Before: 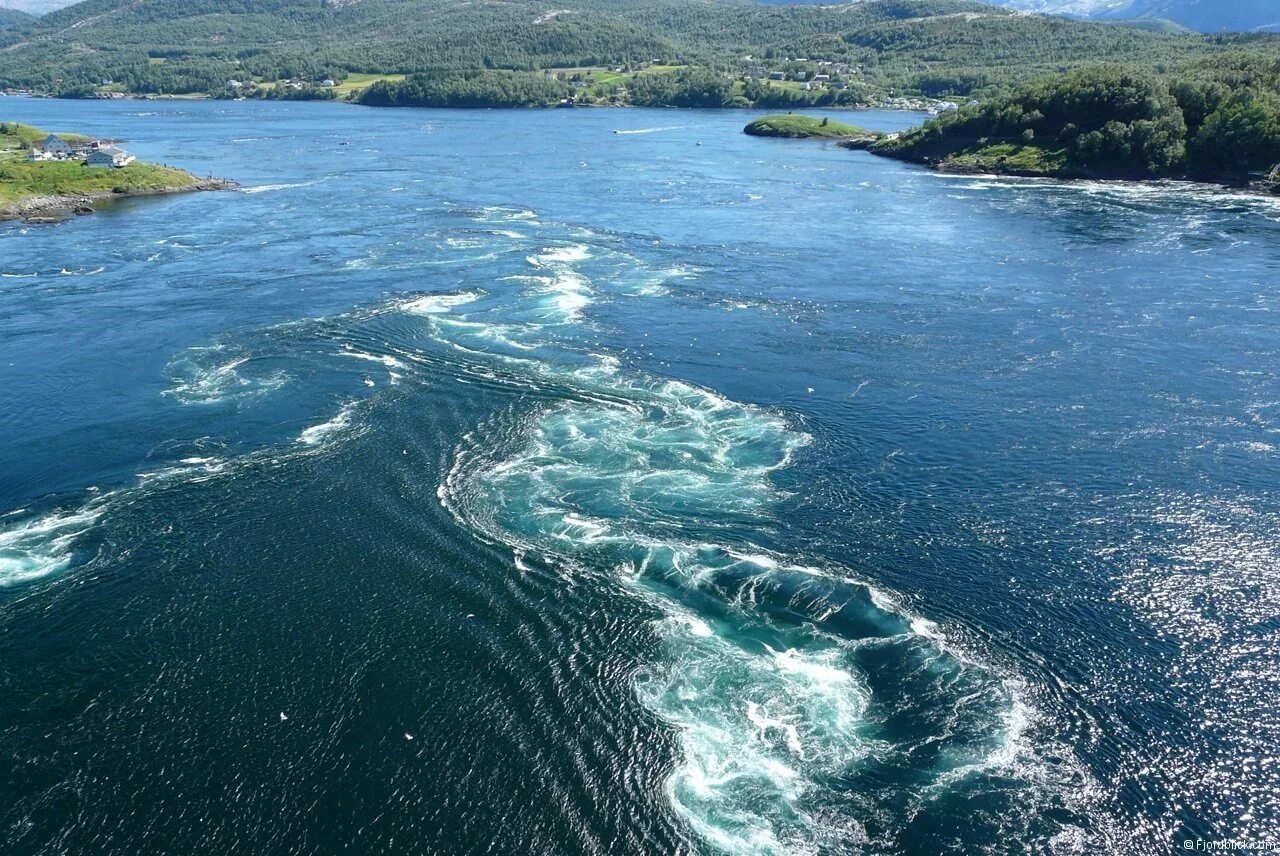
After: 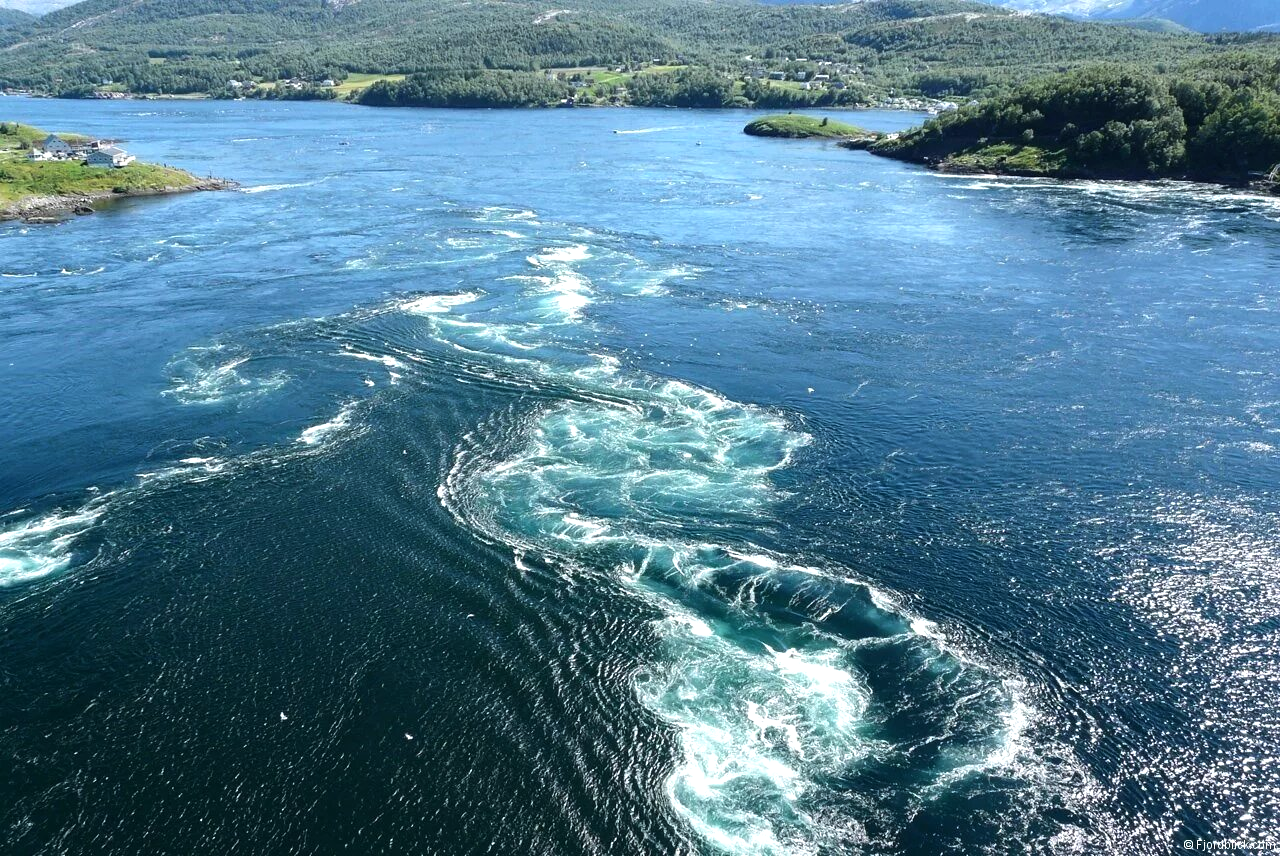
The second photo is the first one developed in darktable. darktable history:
tone equalizer: -8 EV -0.406 EV, -7 EV -0.419 EV, -6 EV -0.349 EV, -5 EV -0.218 EV, -3 EV 0.251 EV, -2 EV 0.326 EV, -1 EV 0.41 EV, +0 EV 0.425 EV, edges refinement/feathering 500, mask exposure compensation -1.57 EV, preserve details no
